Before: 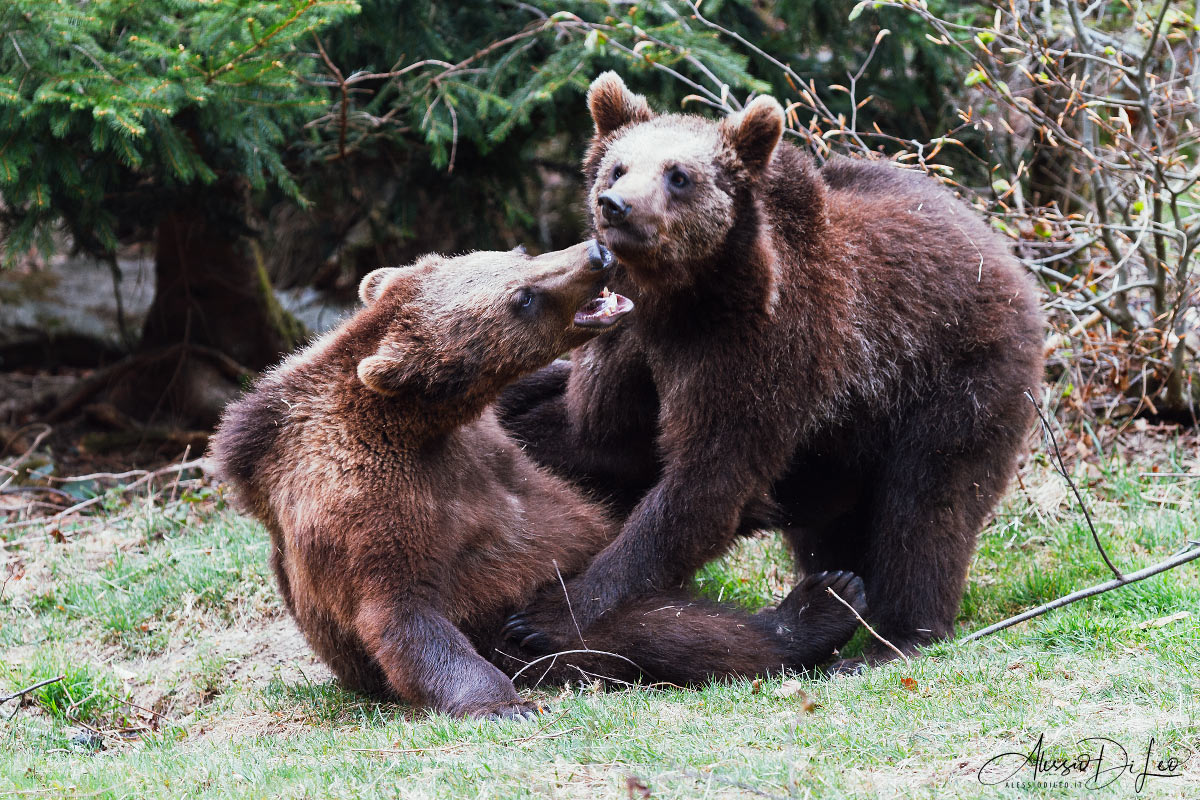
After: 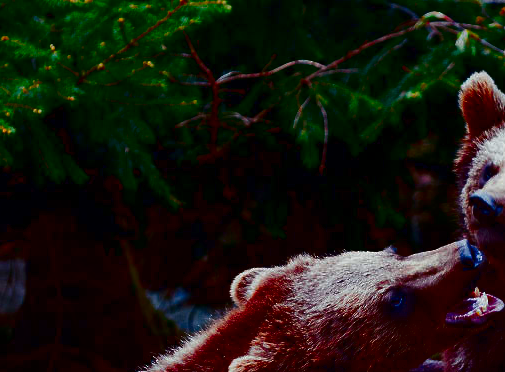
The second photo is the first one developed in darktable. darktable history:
crop and rotate: left 10.818%, top 0.105%, right 47.053%, bottom 53.394%
color zones: curves: ch1 [(0, 0.513) (0.143, 0.524) (0.286, 0.511) (0.429, 0.506) (0.571, 0.503) (0.714, 0.503) (0.857, 0.508) (1, 0.513)]
vignetting: fall-off start 100.76%, saturation 0.37, width/height ratio 1.303
contrast brightness saturation: brightness -0.987, saturation 0.988
